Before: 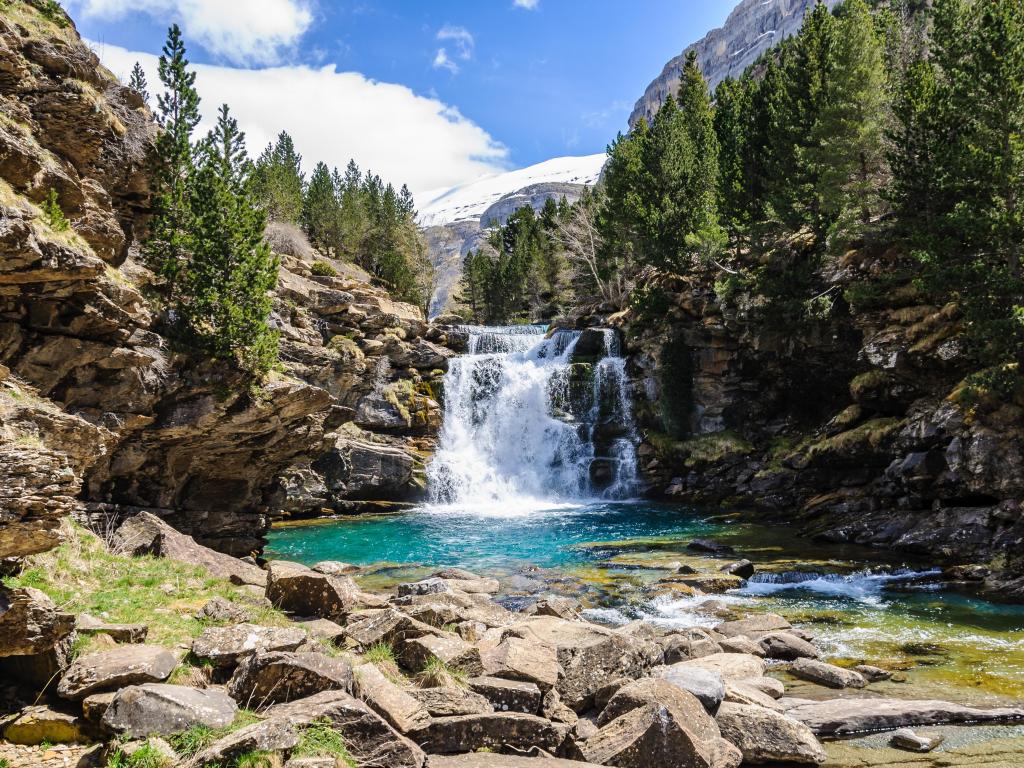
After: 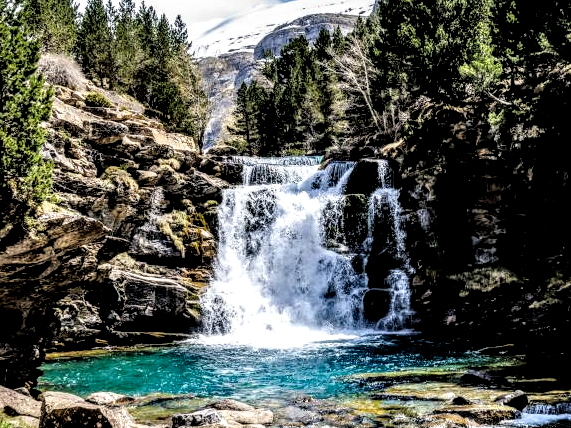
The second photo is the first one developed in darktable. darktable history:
crop and rotate: left 22.13%, top 22.054%, right 22.026%, bottom 22.102%
filmic rgb: black relative exposure -3.72 EV, white relative exposure 2.77 EV, dynamic range scaling -5.32%, hardness 3.03
vibrance: vibrance 20%
local contrast: highlights 19%, detail 186%
